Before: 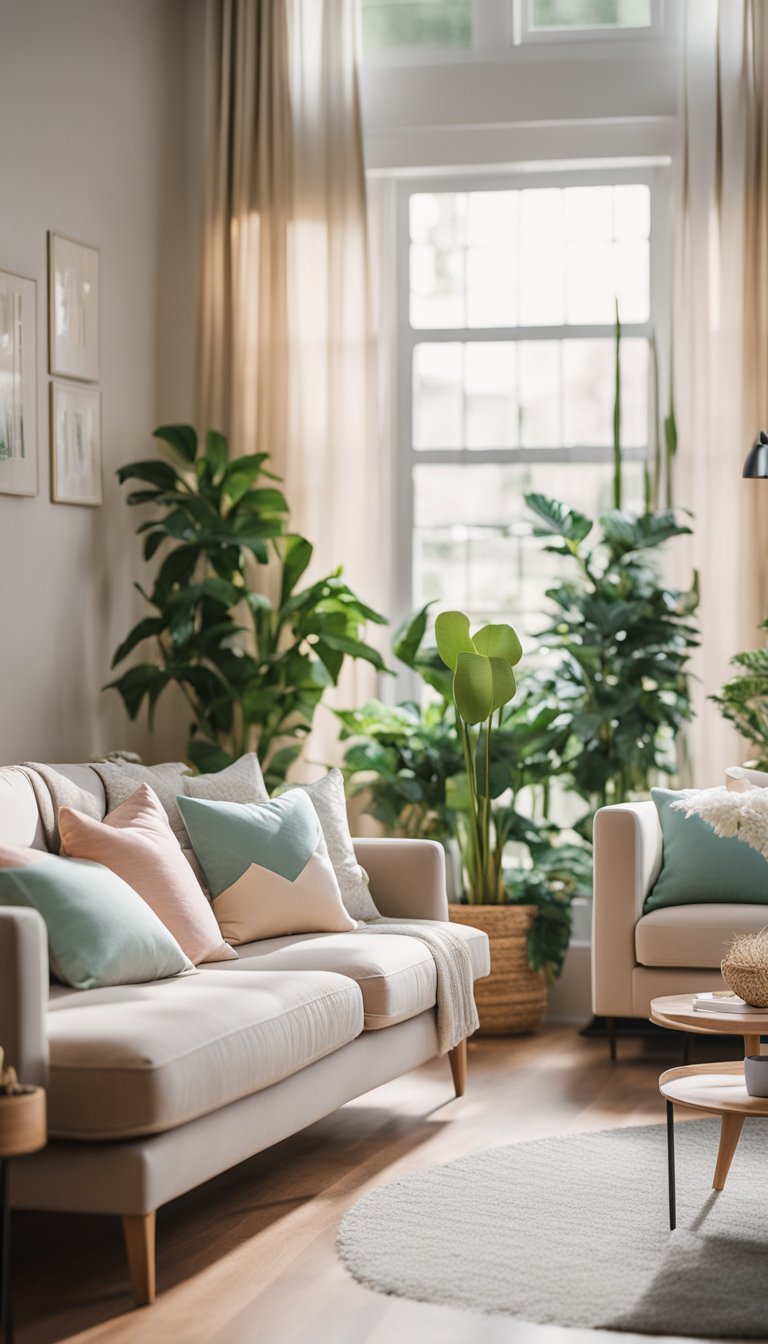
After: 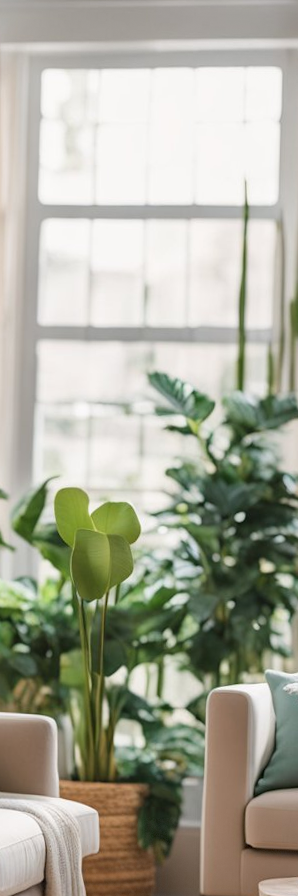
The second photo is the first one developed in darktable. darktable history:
rotate and perspective: rotation 1.72°, automatic cropping off
vignetting: fall-off start 100%, fall-off radius 71%, brightness -0.434, saturation -0.2, width/height ratio 1.178, dithering 8-bit output, unbound false
crop and rotate: left 49.936%, top 10.094%, right 13.136%, bottom 24.256%
